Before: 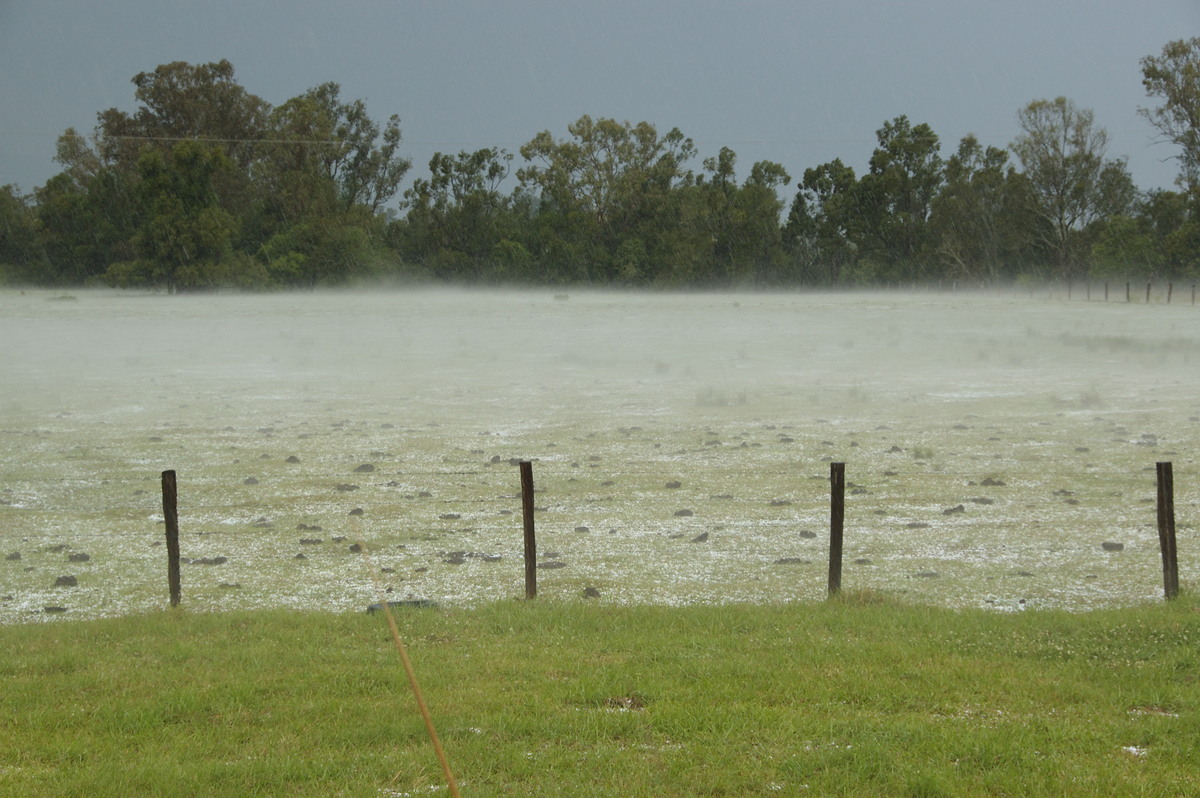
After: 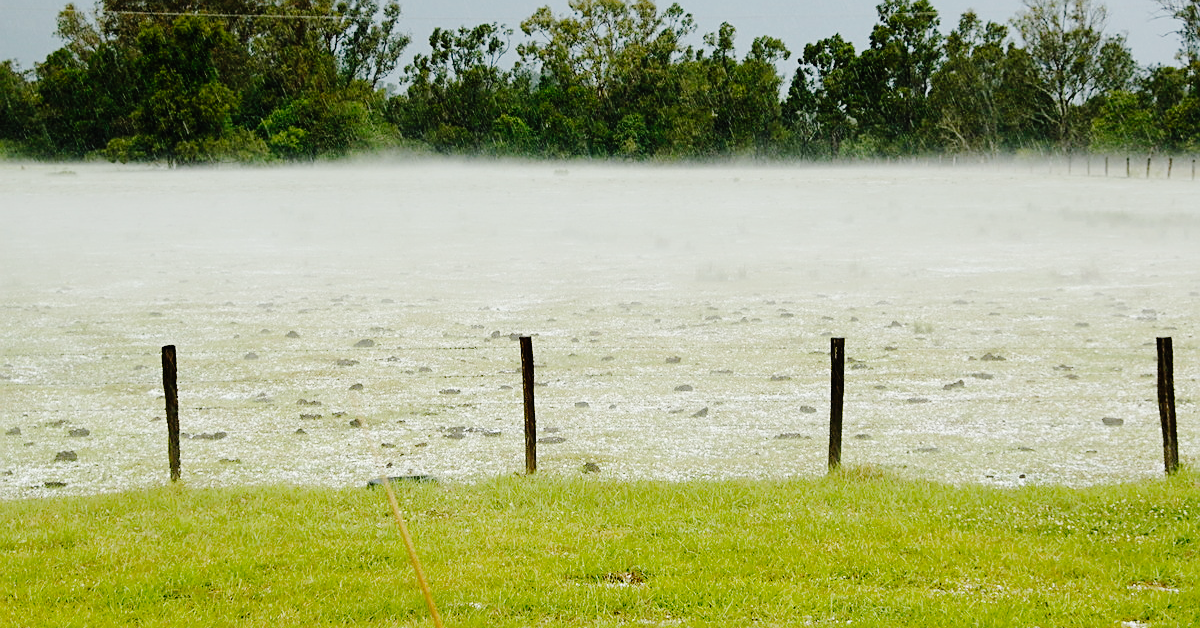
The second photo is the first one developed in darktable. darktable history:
sharpen: on, module defaults
crop and rotate: top 15.774%, bottom 5.506%
base curve: curves: ch0 [(0, 0) (0.036, 0.01) (0.123, 0.254) (0.258, 0.504) (0.507, 0.748) (1, 1)], preserve colors none
